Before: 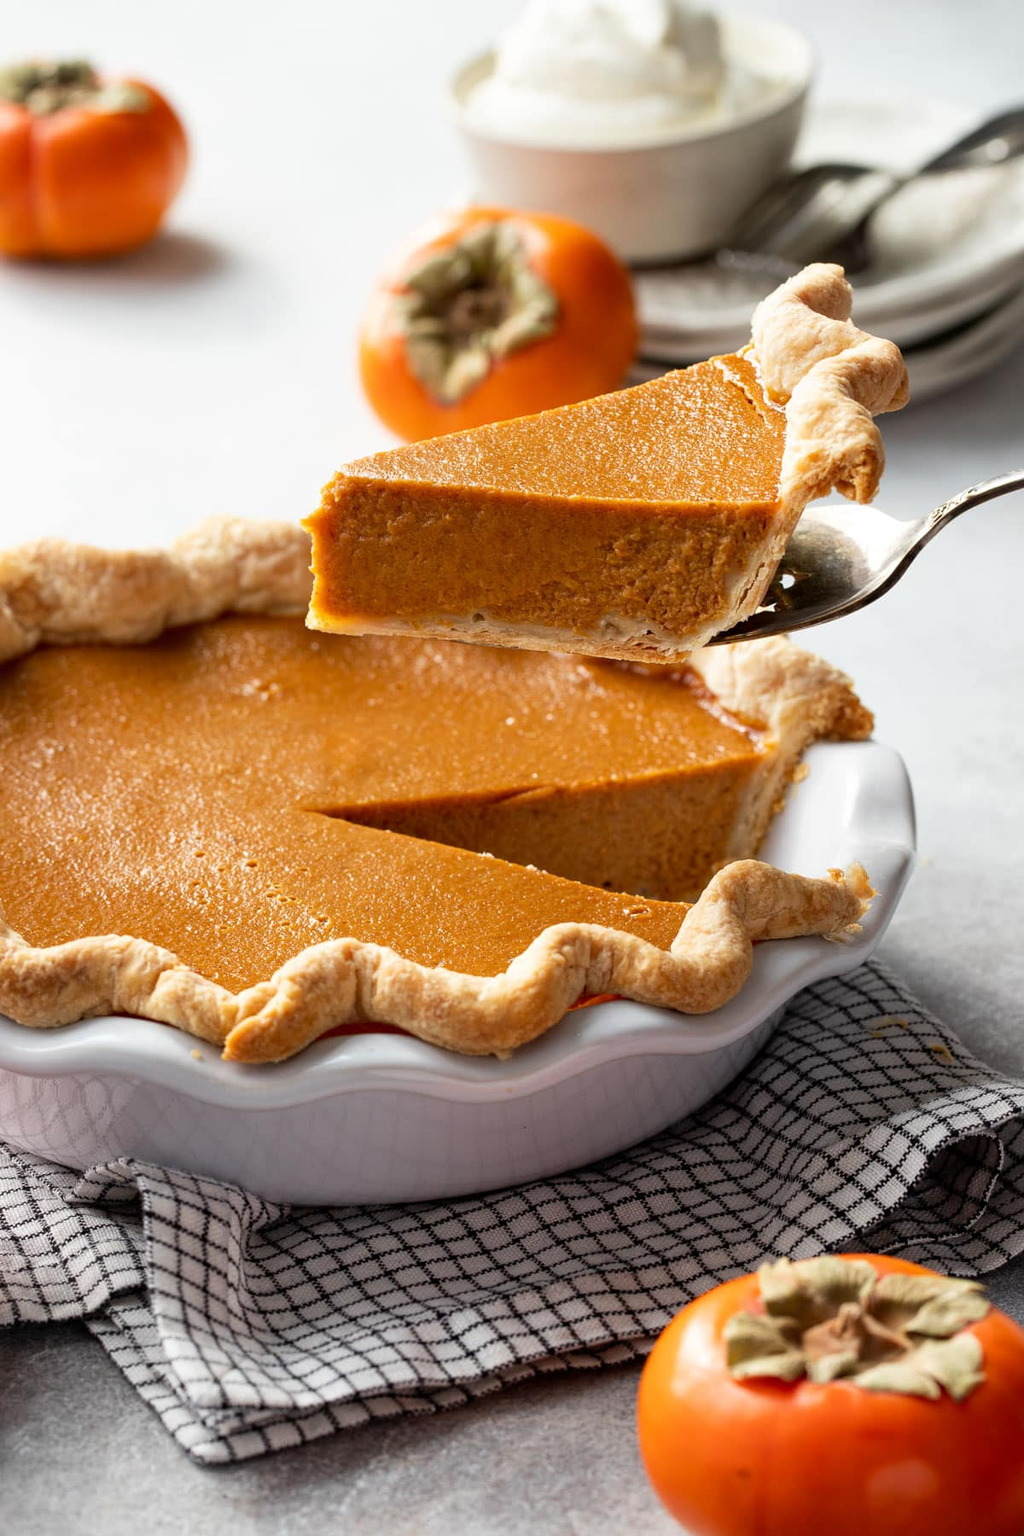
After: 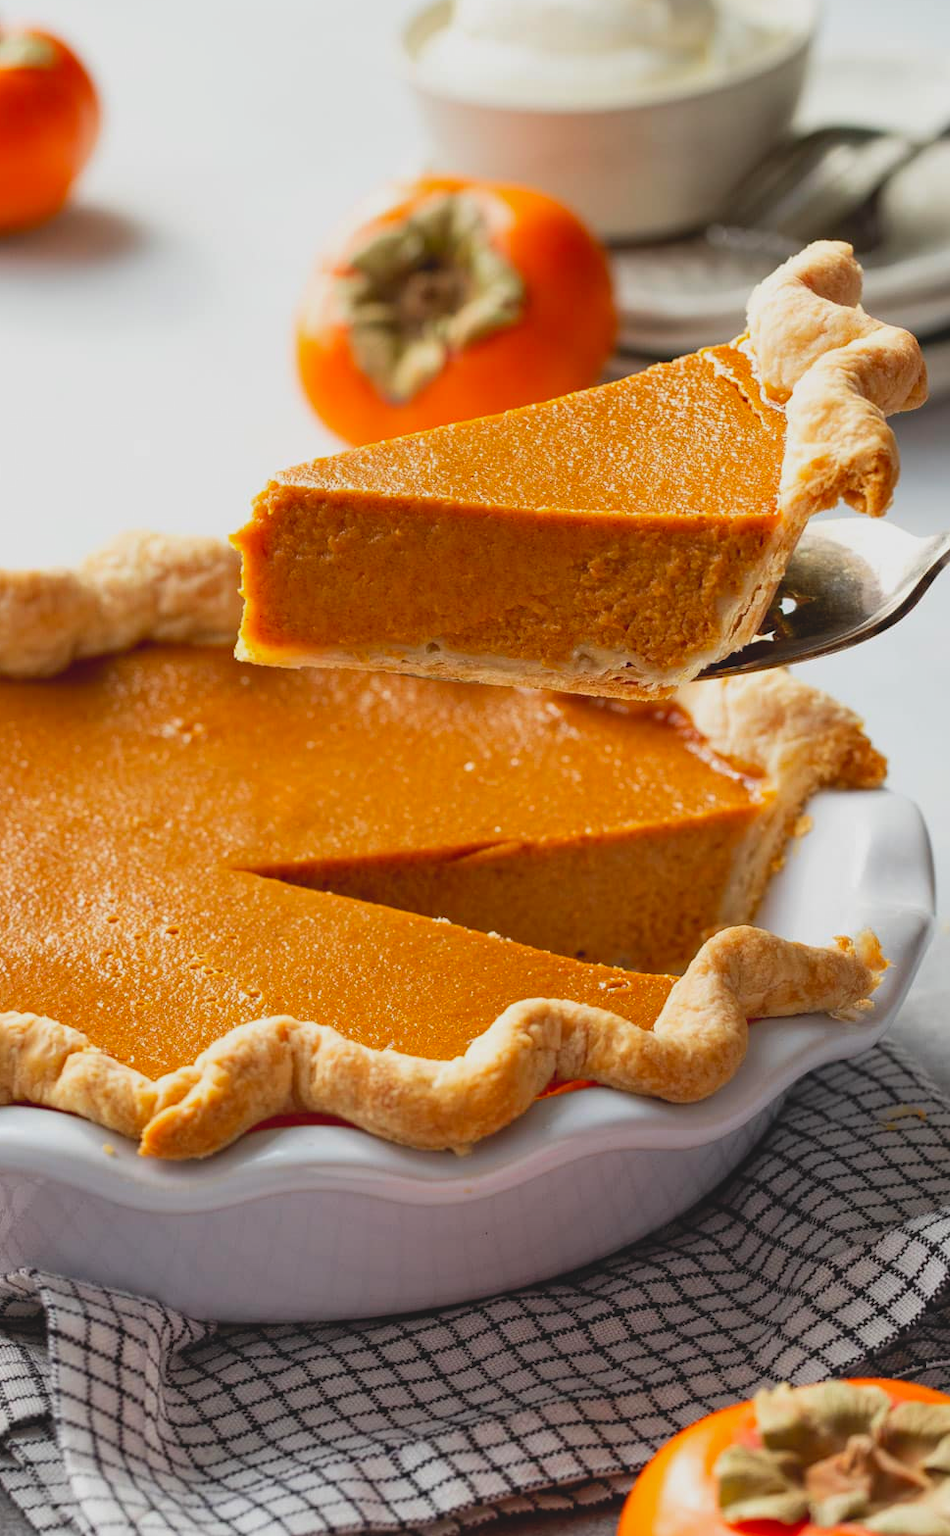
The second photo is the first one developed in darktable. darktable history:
contrast brightness saturation: contrast -0.181, saturation 0.187
crop: left 9.958%, top 3.509%, right 9.184%, bottom 9.384%
